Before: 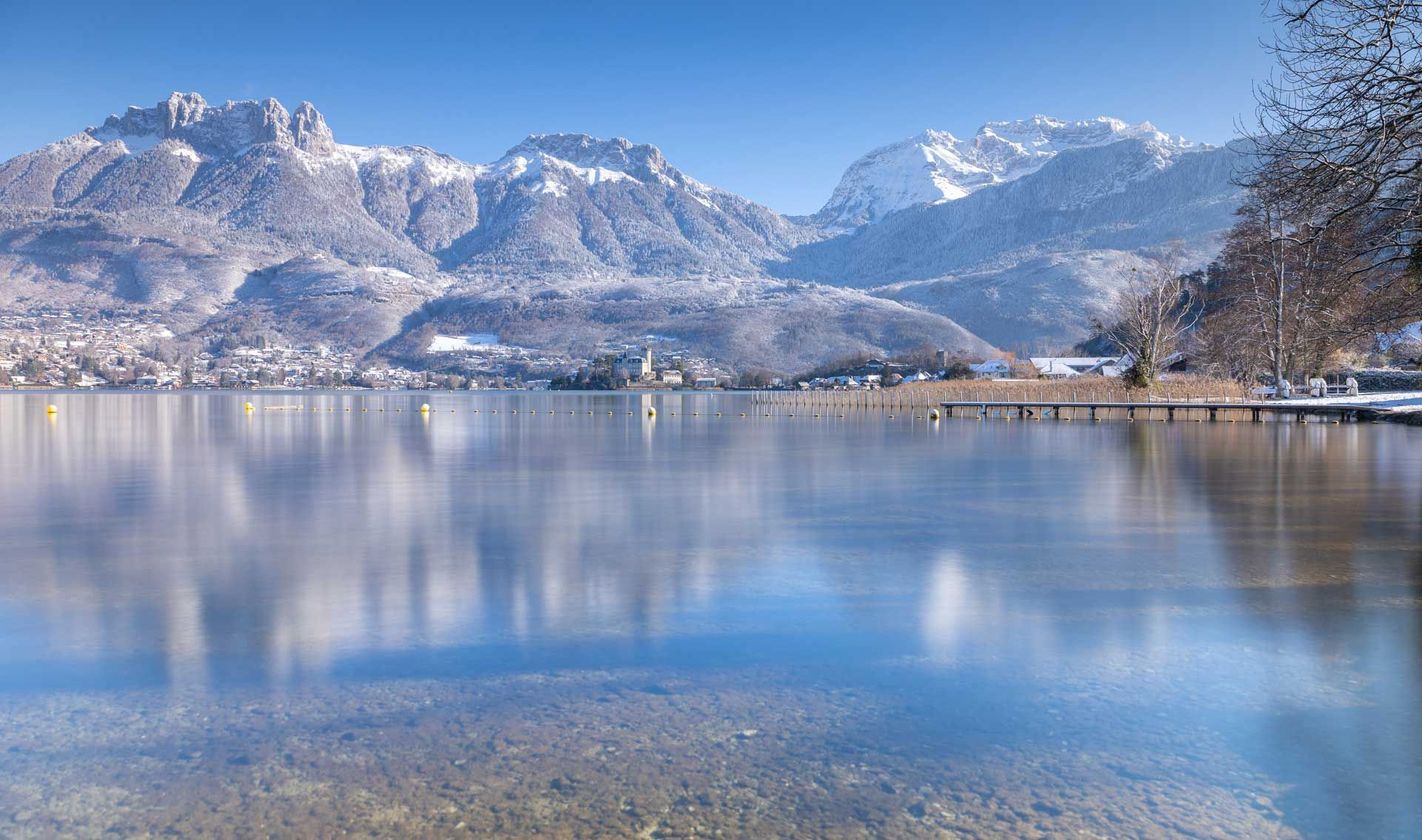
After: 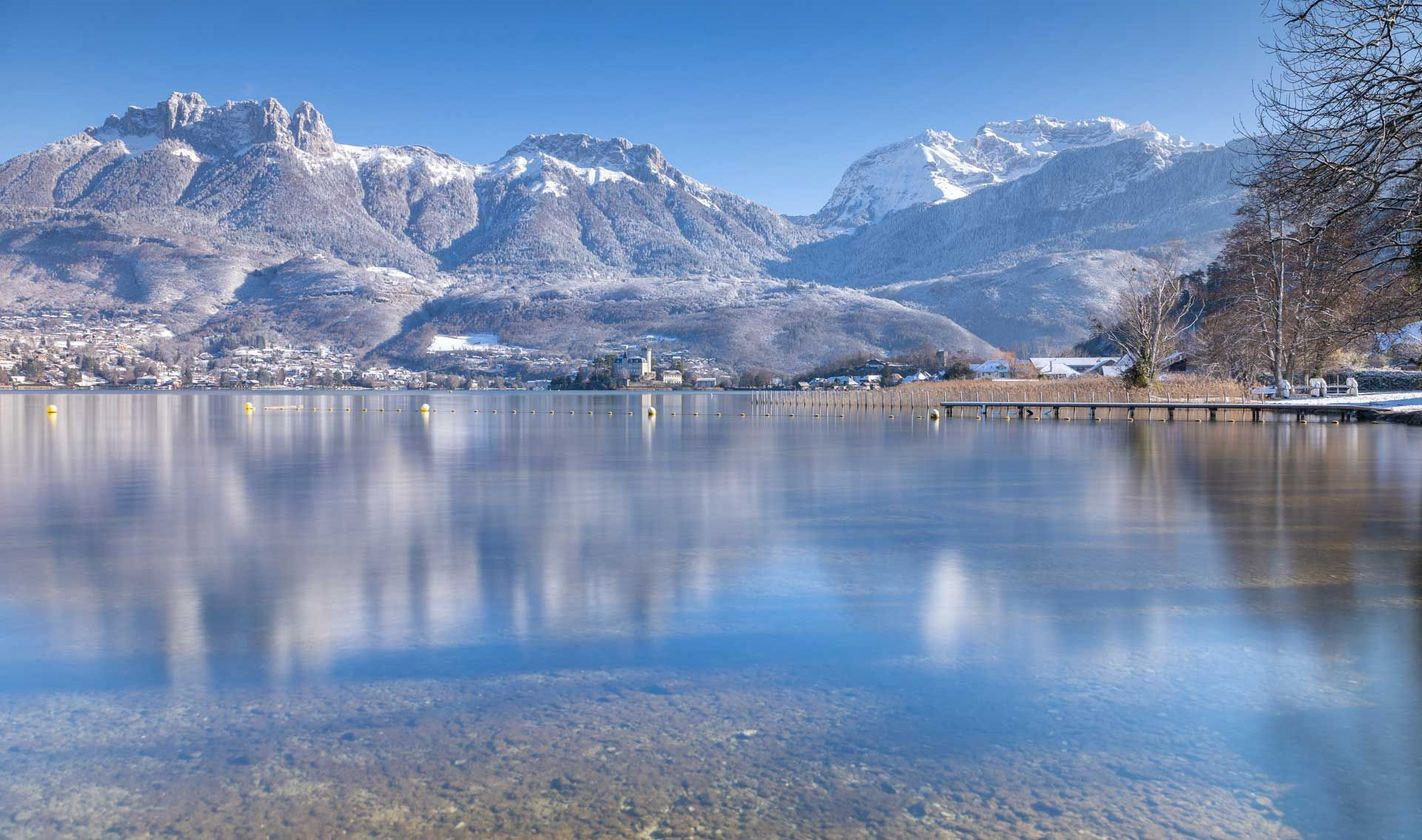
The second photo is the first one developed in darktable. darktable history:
shadows and highlights: low approximation 0.01, soften with gaussian
white balance: red 1, blue 1
